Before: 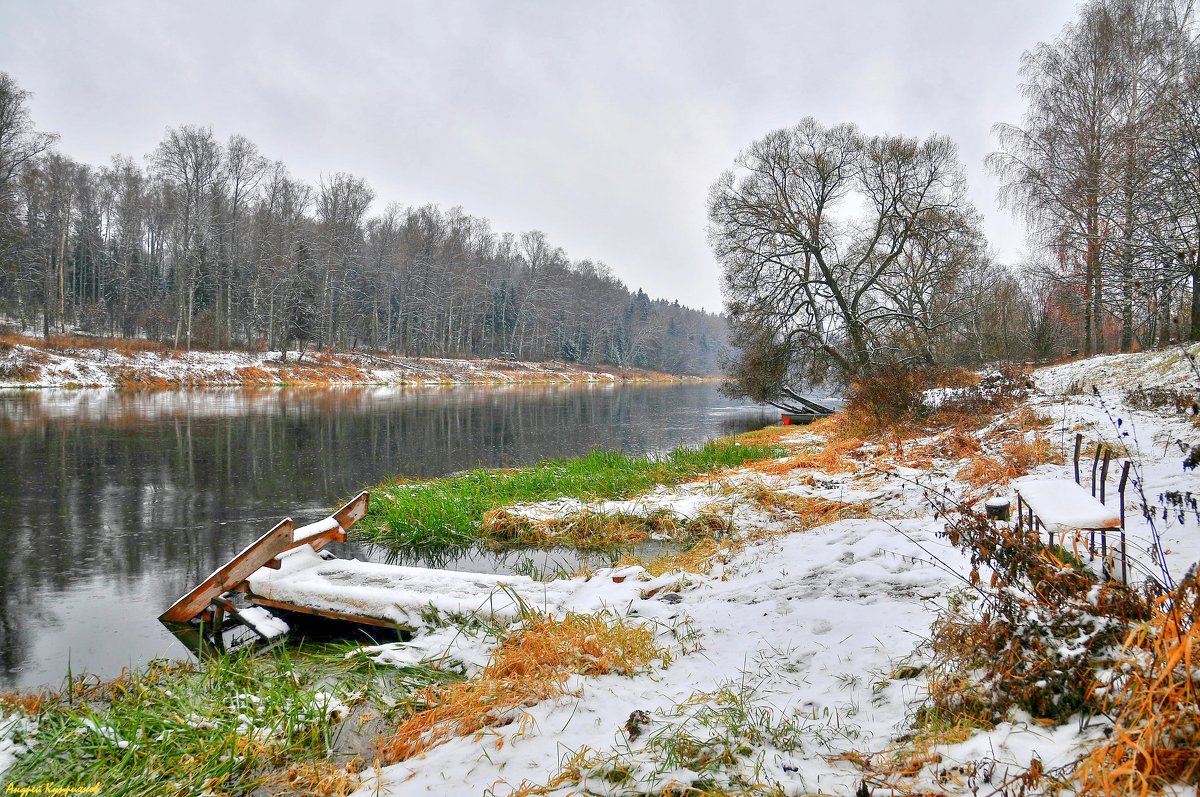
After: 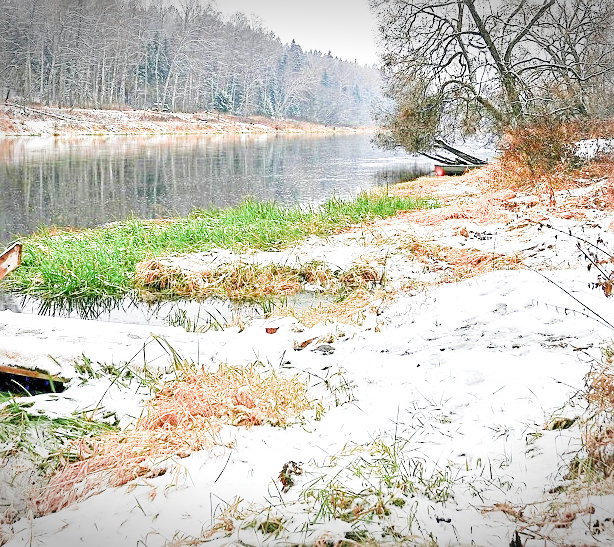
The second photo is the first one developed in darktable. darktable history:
exposure: black level correction 0, exposure 2.001 EV, compensate highlight preservation false
sharpen: on, module defaults
filmic rgb: black relative exposure -7.65 EV, white relative exposure 4.56 EV, hardness 3.61, color science v4 (2020), iterations of high-quality reconstruction 0
crop and rotate: left 28.944%, top 31.293%, right 19.854%
local contrast: highlights 104%, shadows 98%, detail 120%, midtone range 0.2
vignetting: fall-off start 100%, width/height ratio 1.32
levels: levels [0, 0.498, 0.996]
tone equalizer: edges refinement/feathering 500, mask exposure compensation -1.57 EV, preserve details no
